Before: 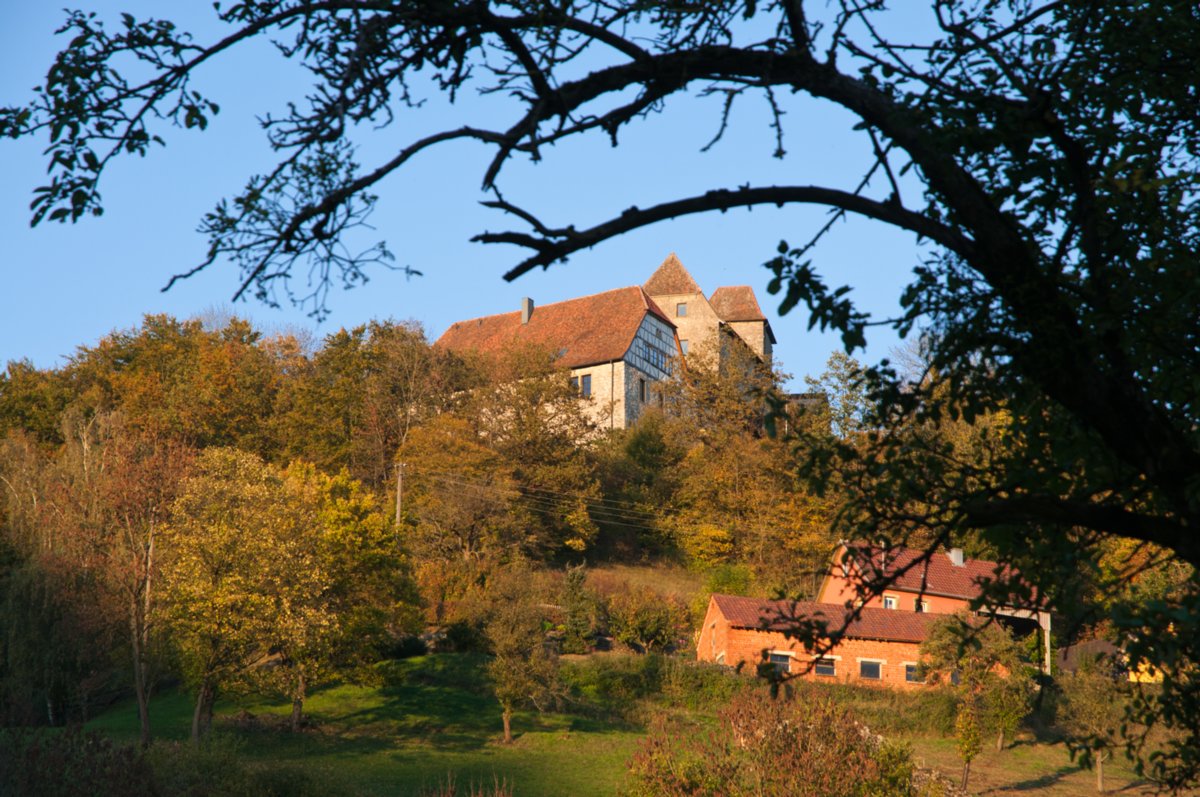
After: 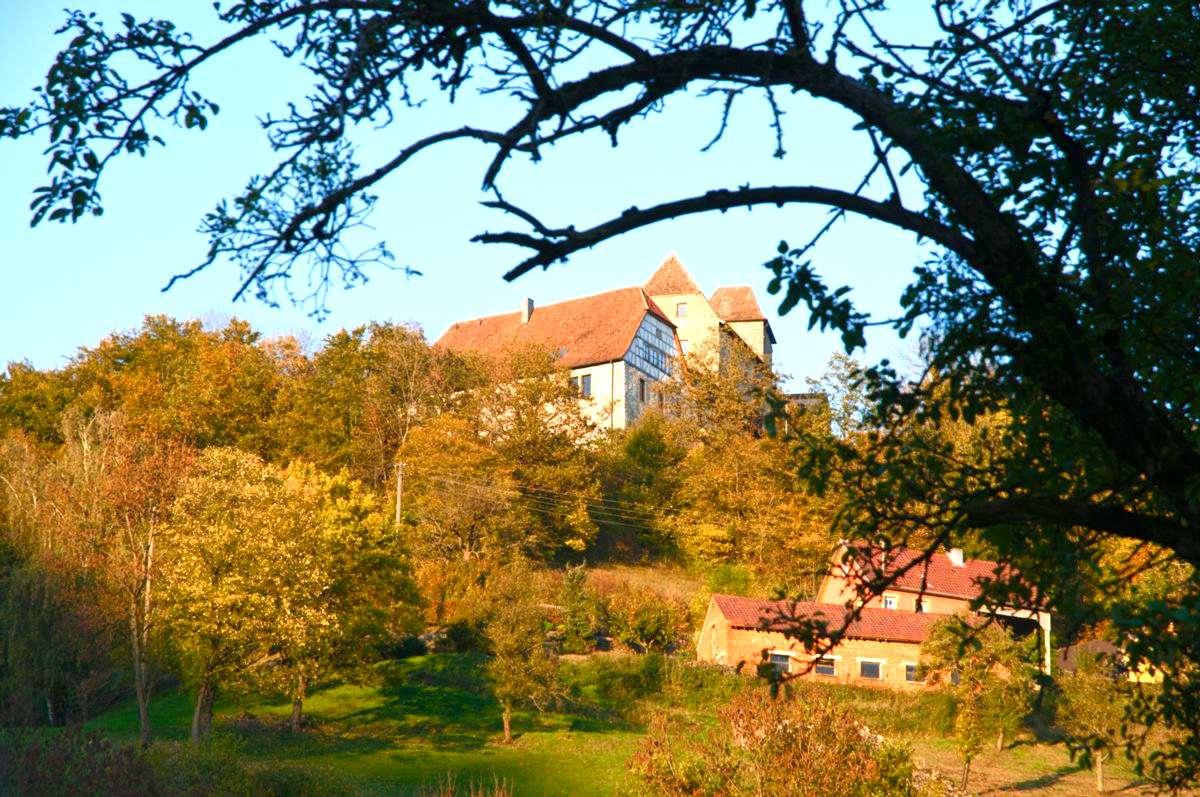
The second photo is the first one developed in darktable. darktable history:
exposure: exposure 1 EV, compensate highlight preservation false
color balance rgb: perceptual saturation grading › global saturation 20%, perceptual saturation grading › highlights -25%, perceptual saturation grading › shadows 50%
